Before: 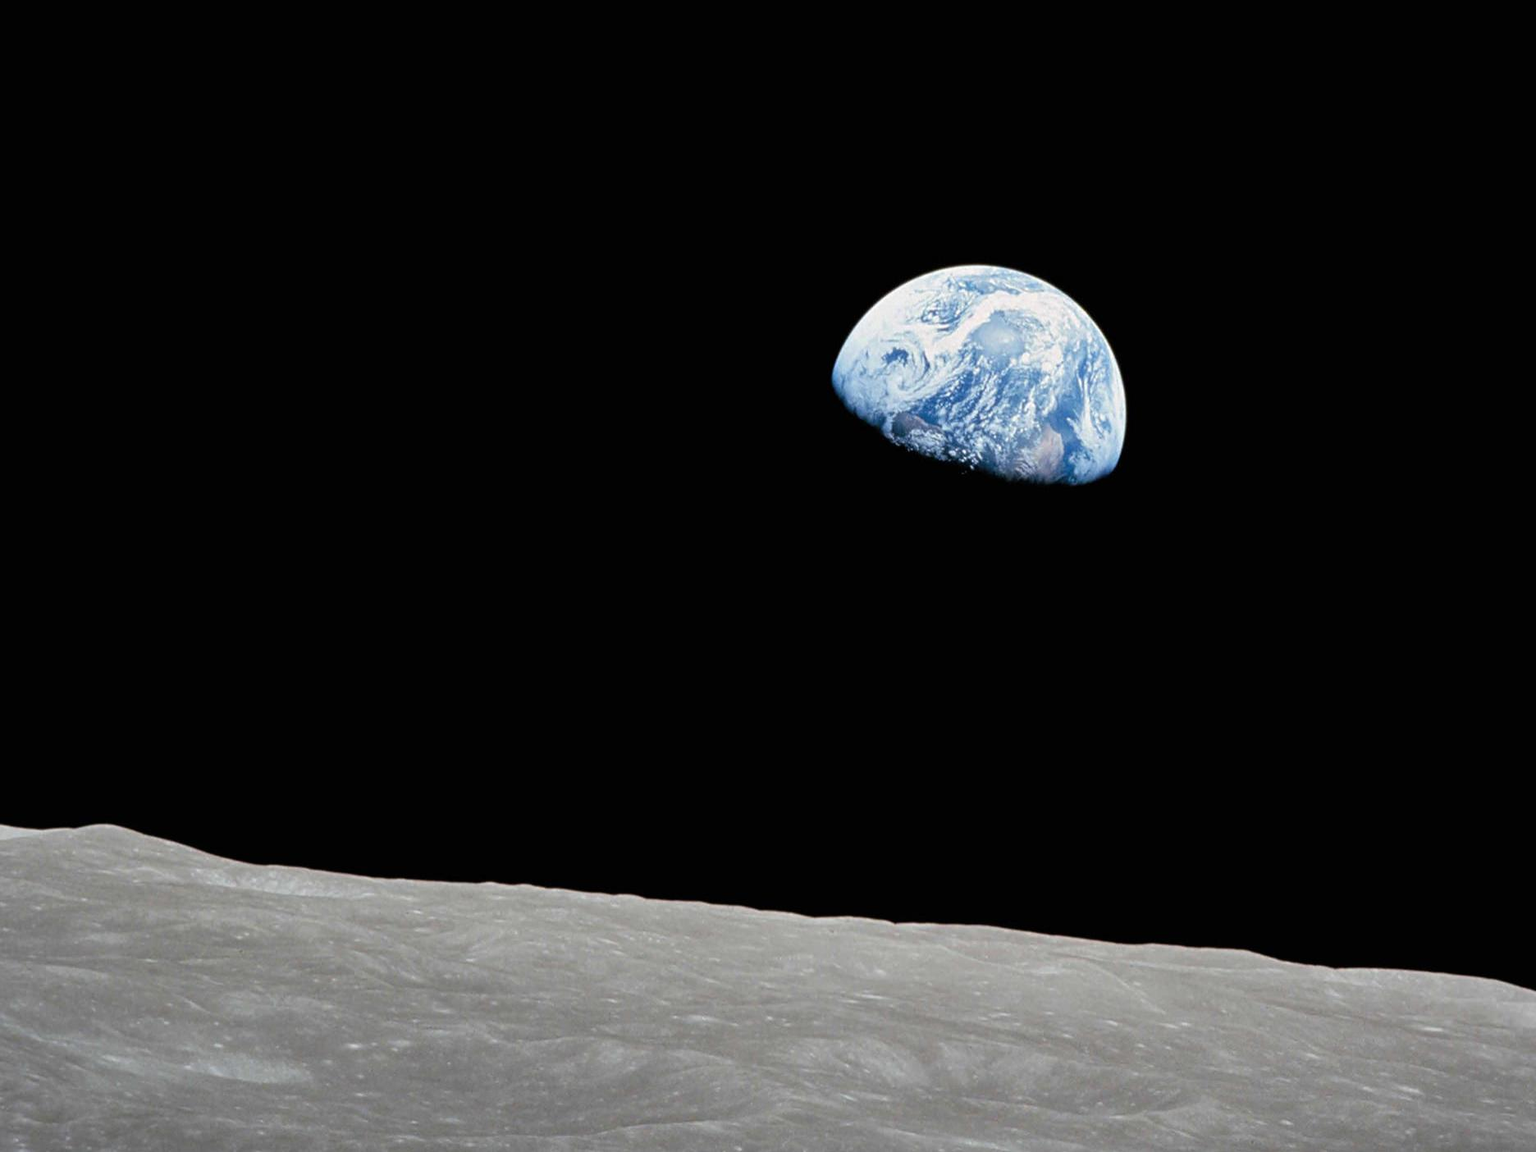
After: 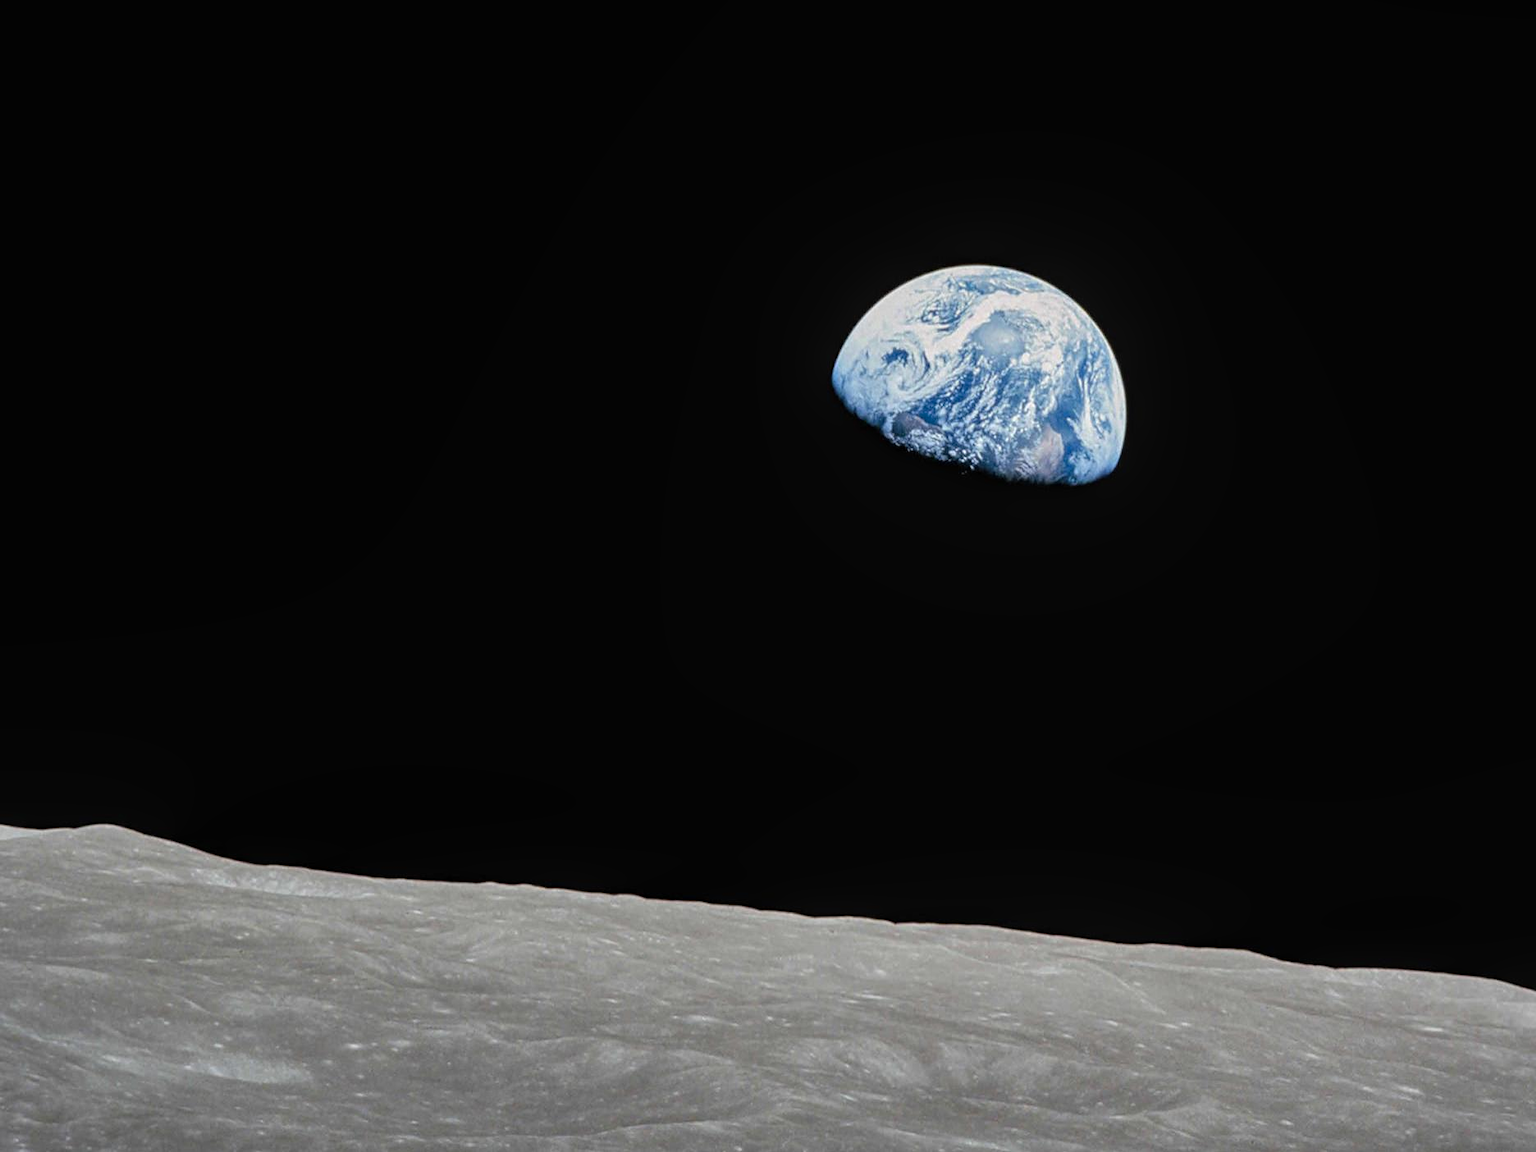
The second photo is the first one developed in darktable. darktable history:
shadows and highlights: shadows 24.32, highlights -79.9, highlights color adjustment 55.3%, soften with gaussian
local contrast: on, module defaults
